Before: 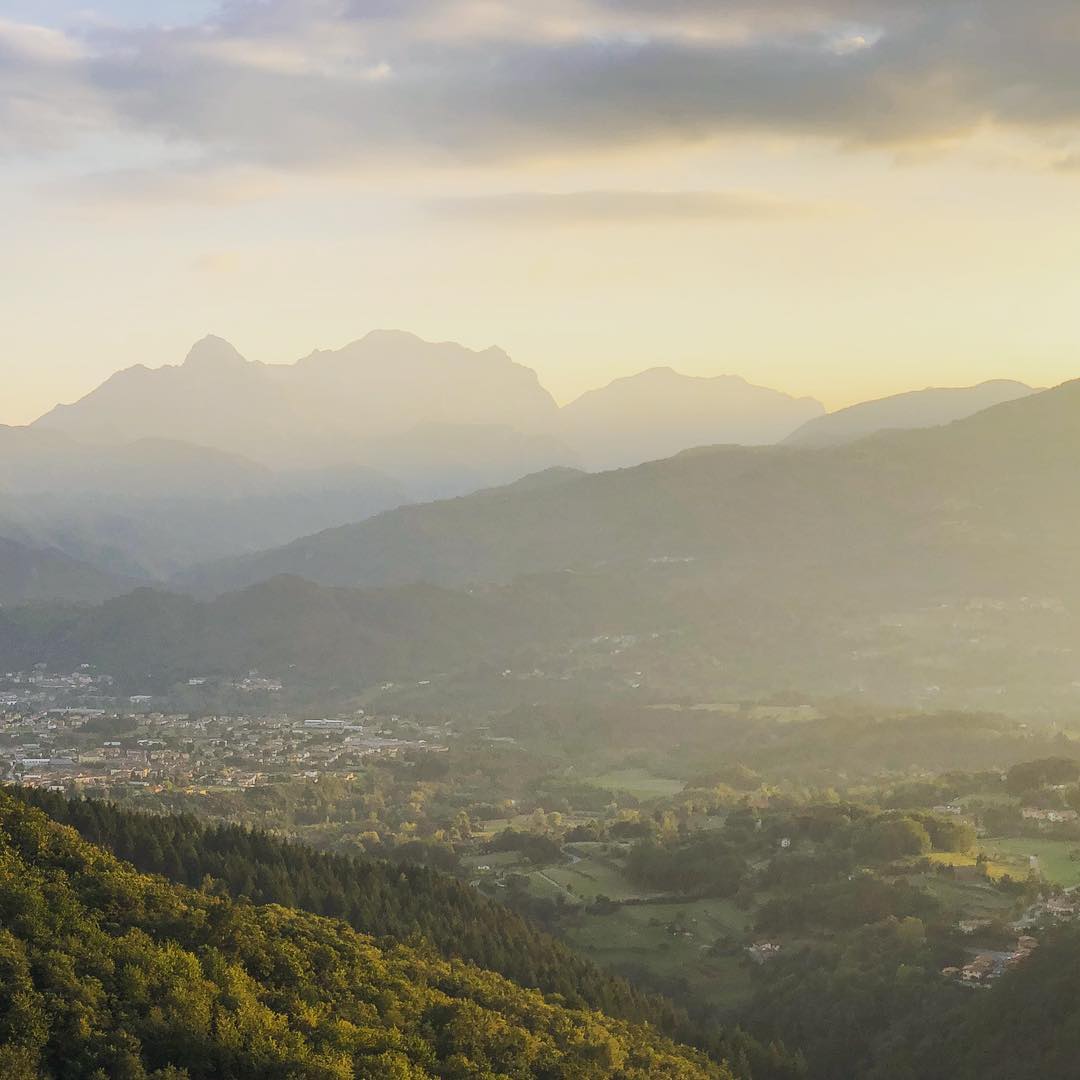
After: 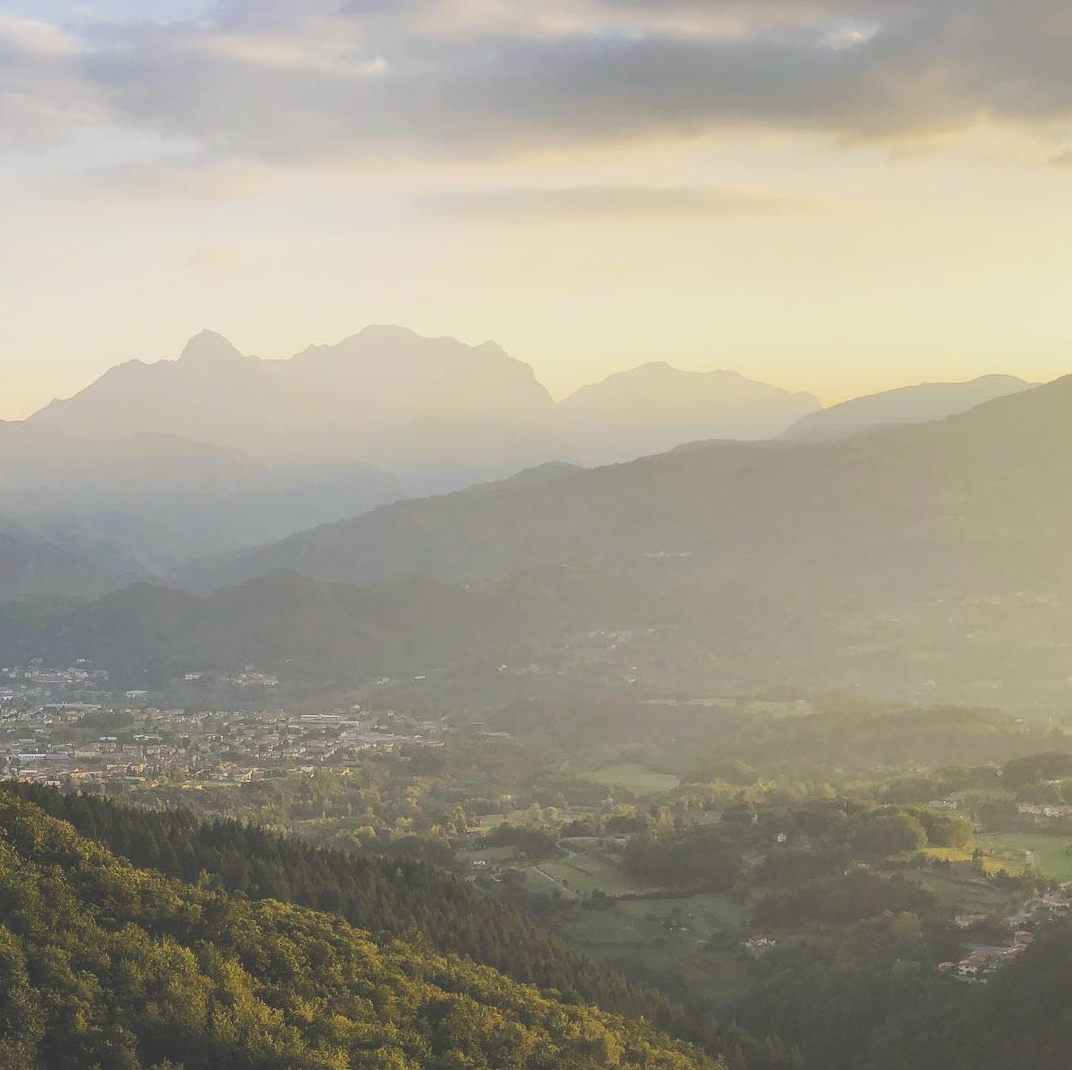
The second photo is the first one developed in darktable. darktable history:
crop: left 0.434%, top 0.485%, right 0.244%, bottom 0.386%
exposure: black level correction -0.03, compensate highlight preservation false
